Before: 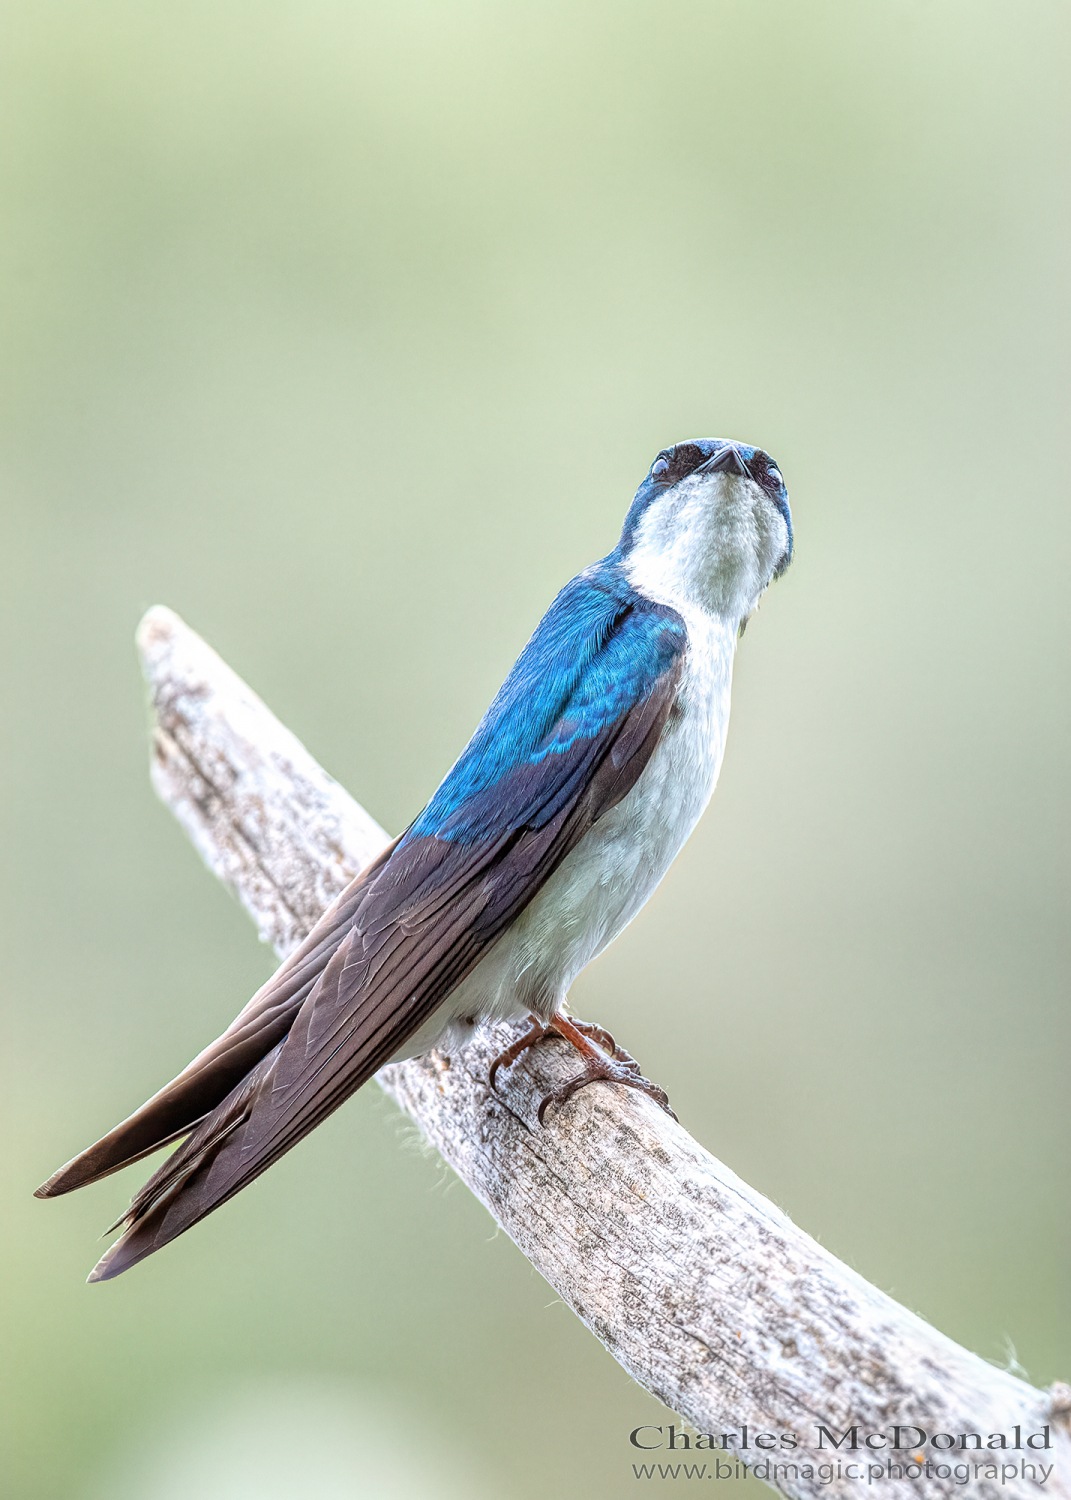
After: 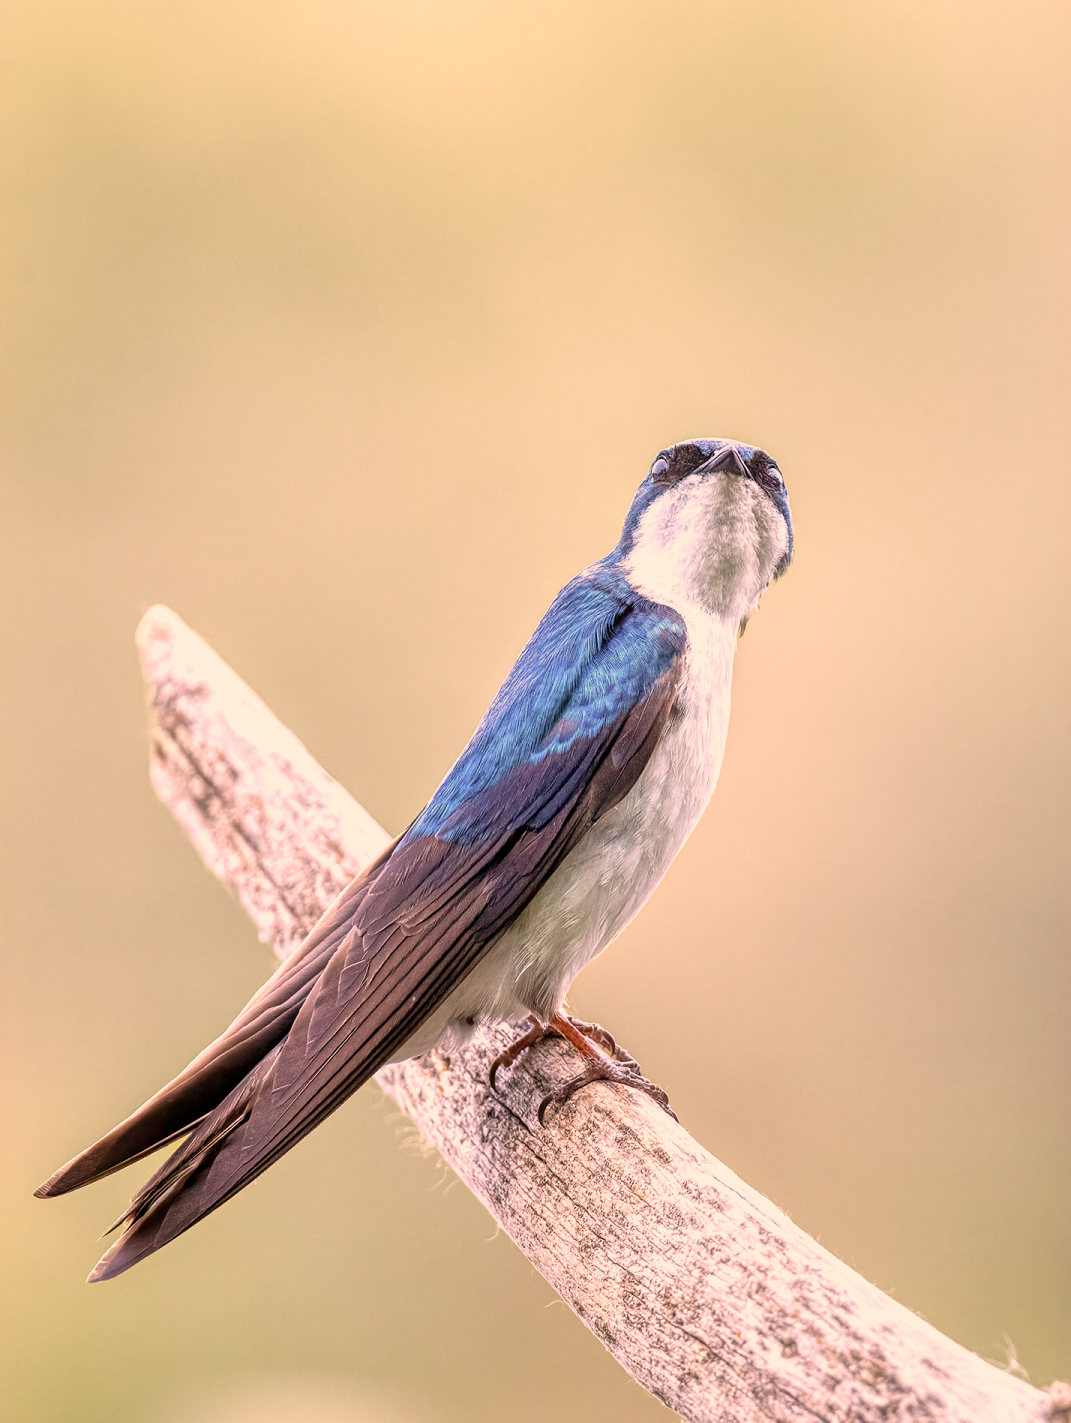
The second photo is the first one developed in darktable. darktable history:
color correction: highlights a* 21.45, highlights b* 19.44
exposure: black level correction 0.002, compensate highlight preservation false
crop and rotate: top 0.001%, bottom 5.126%
